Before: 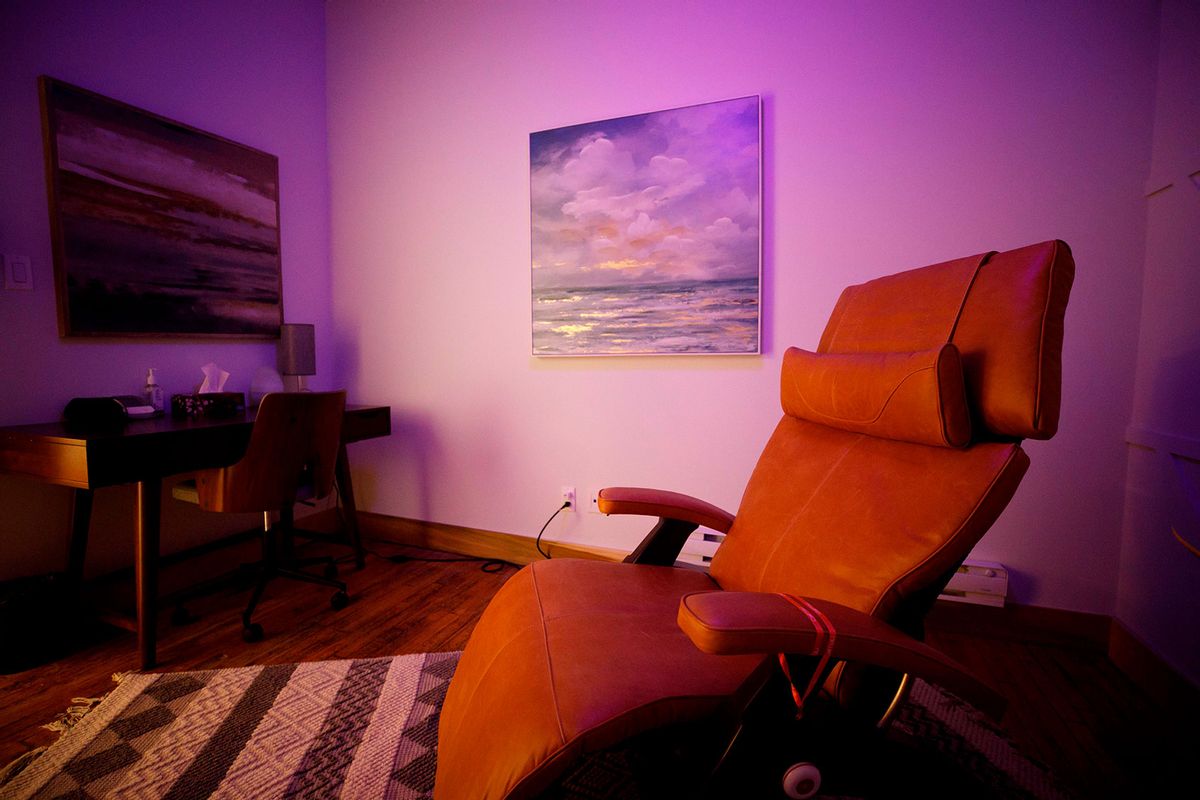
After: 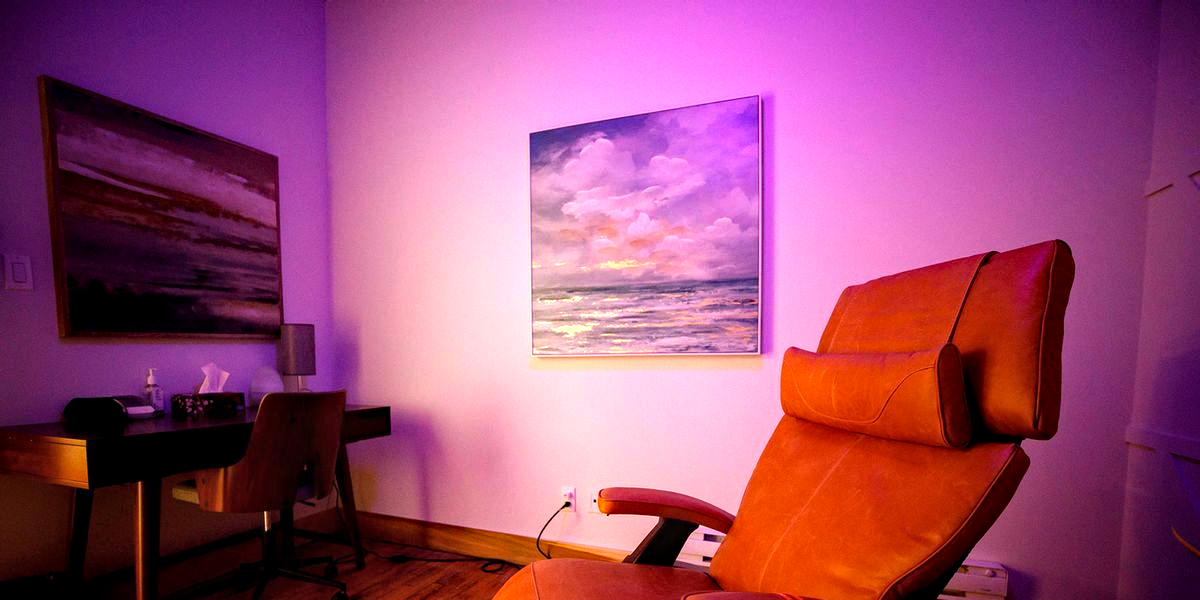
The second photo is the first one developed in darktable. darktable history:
local contrast: on, module defaults
crop: bottom 24.989%
exposure: exposure 0.647 EV, compensate exposure bias true, compensate highlight preservation false
haze removal: compatibility mode true, adaptive false
